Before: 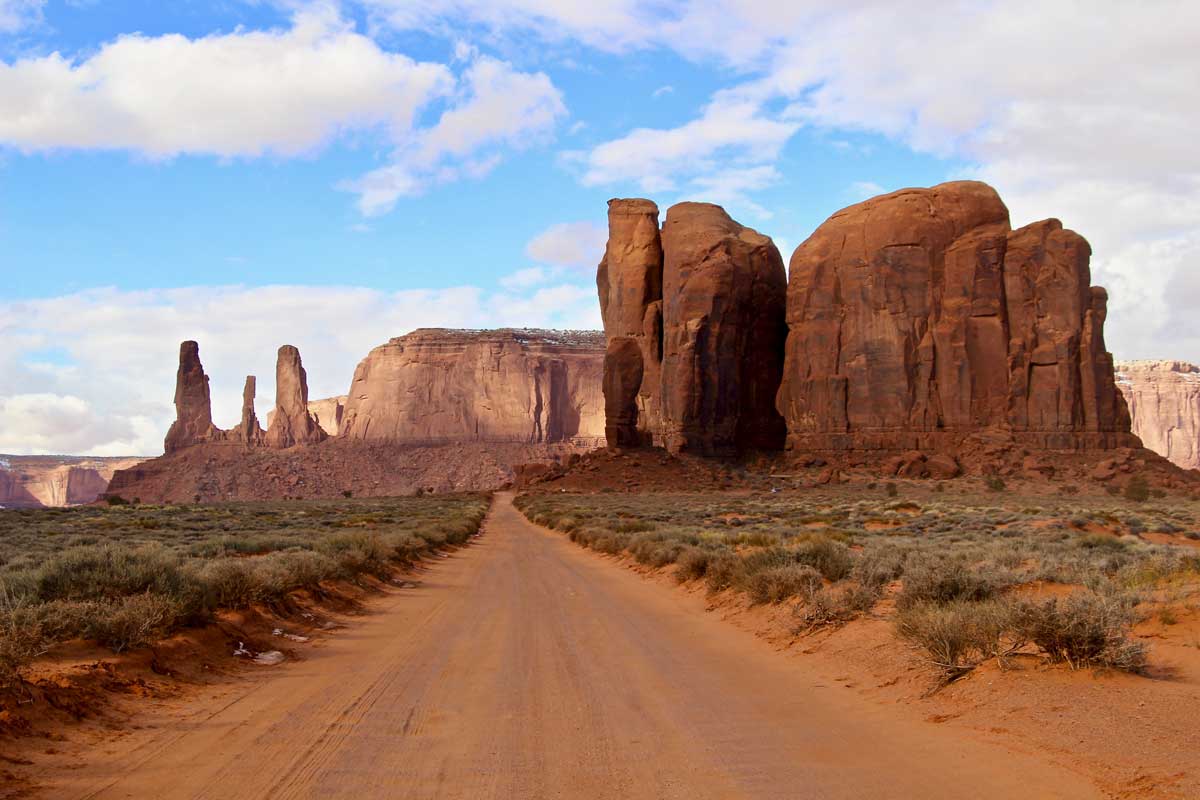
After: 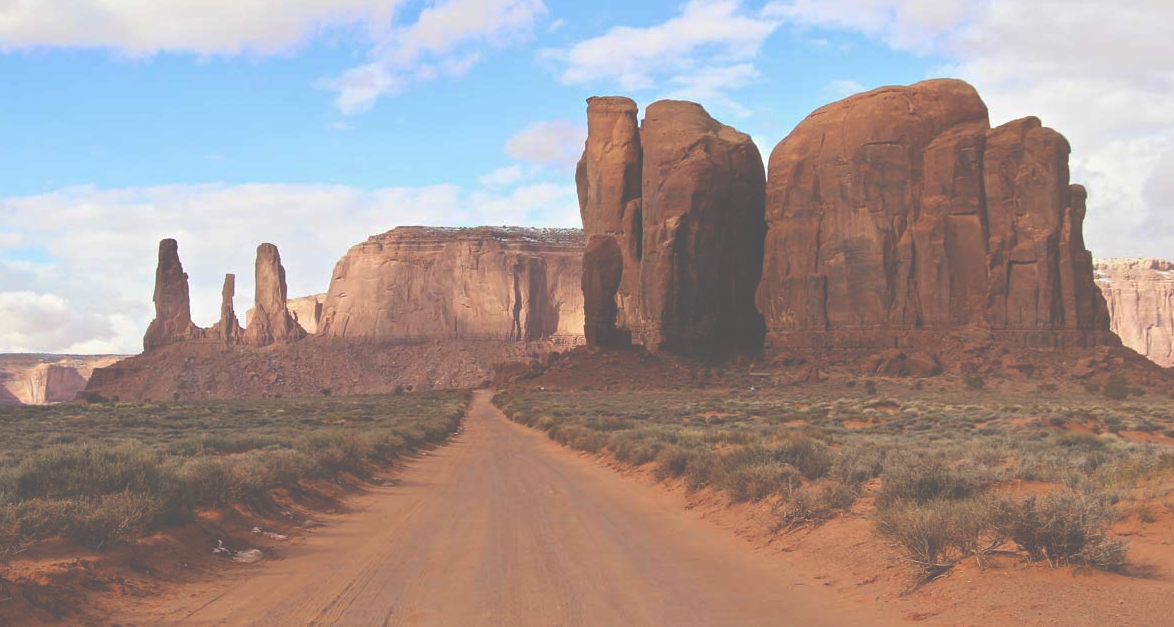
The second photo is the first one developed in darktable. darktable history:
crop and rotate: left 1.82%, top 12.821%, right 0.304%, bottom 8.731%
exposure: black level correction -0.086, compensate exposure bias true, compensate highlight preservation false
